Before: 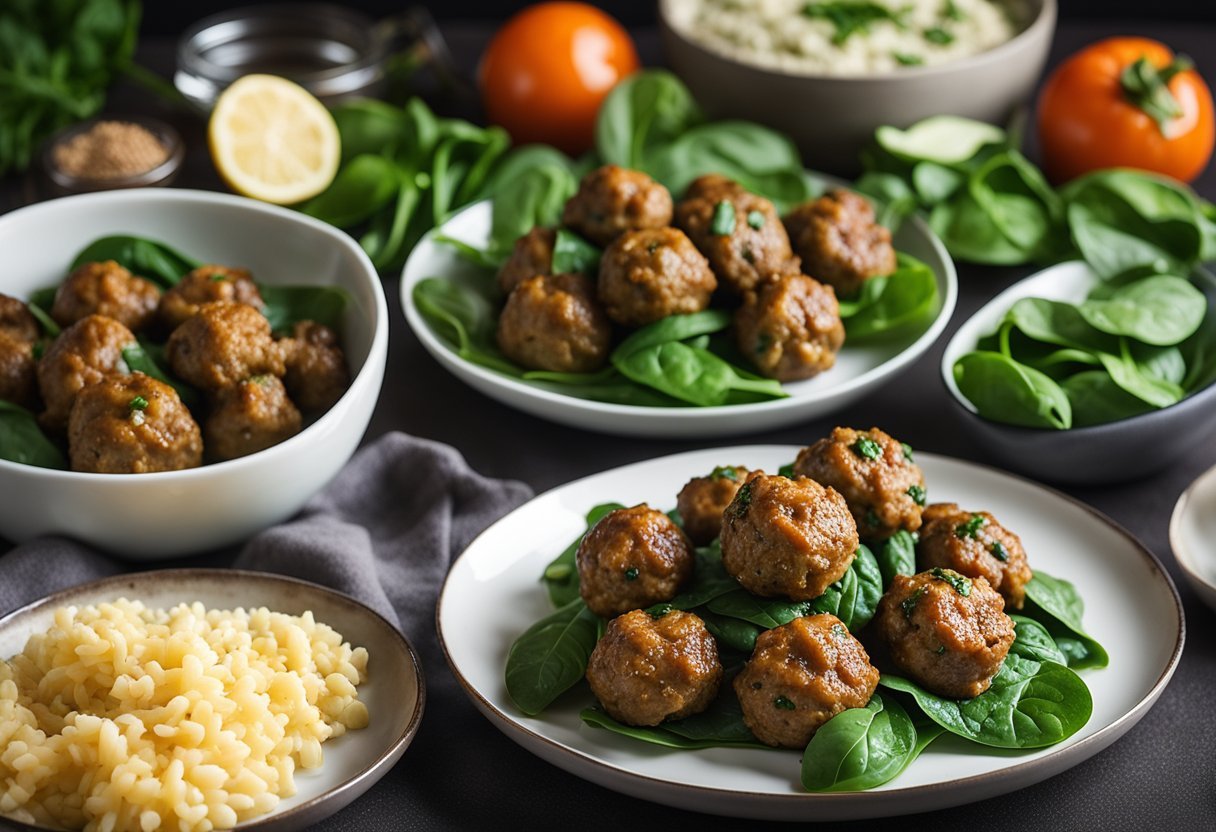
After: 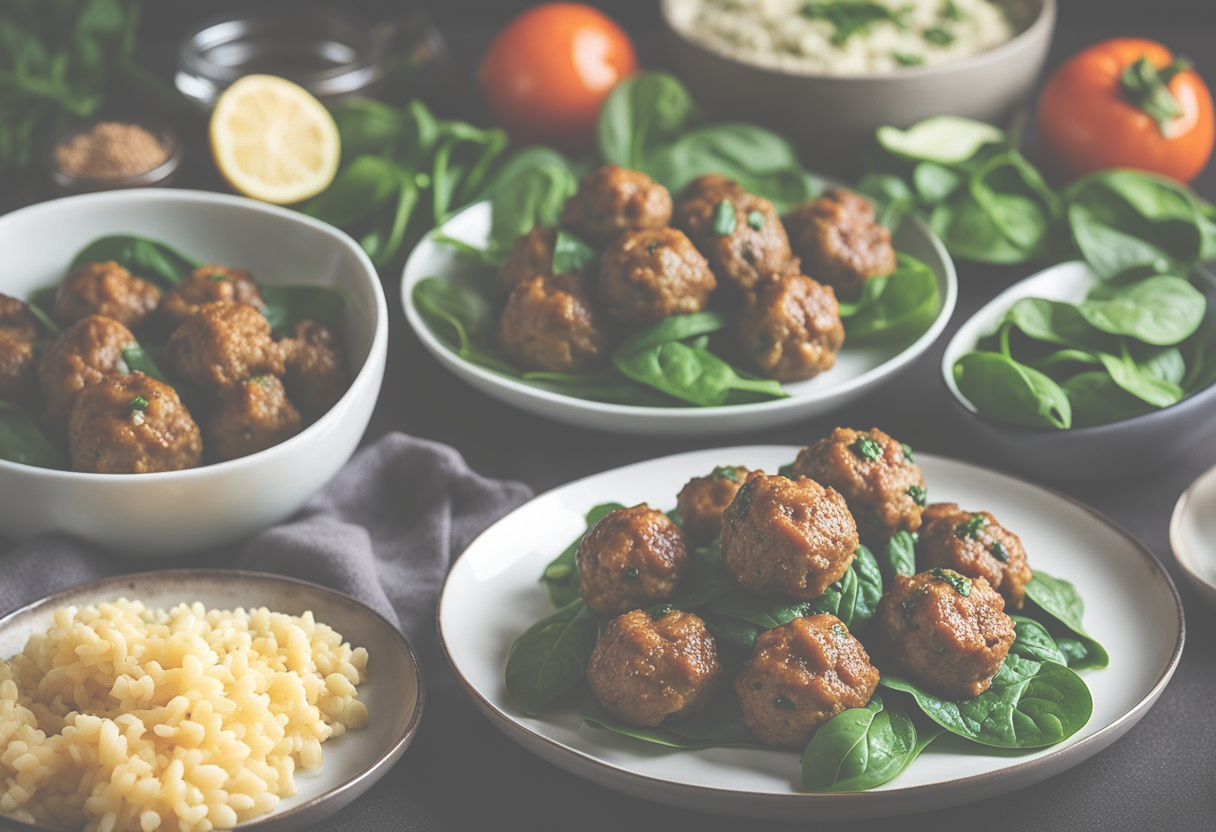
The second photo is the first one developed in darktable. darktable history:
exposure: black level correction -0.087, compensate highlight preservation false
